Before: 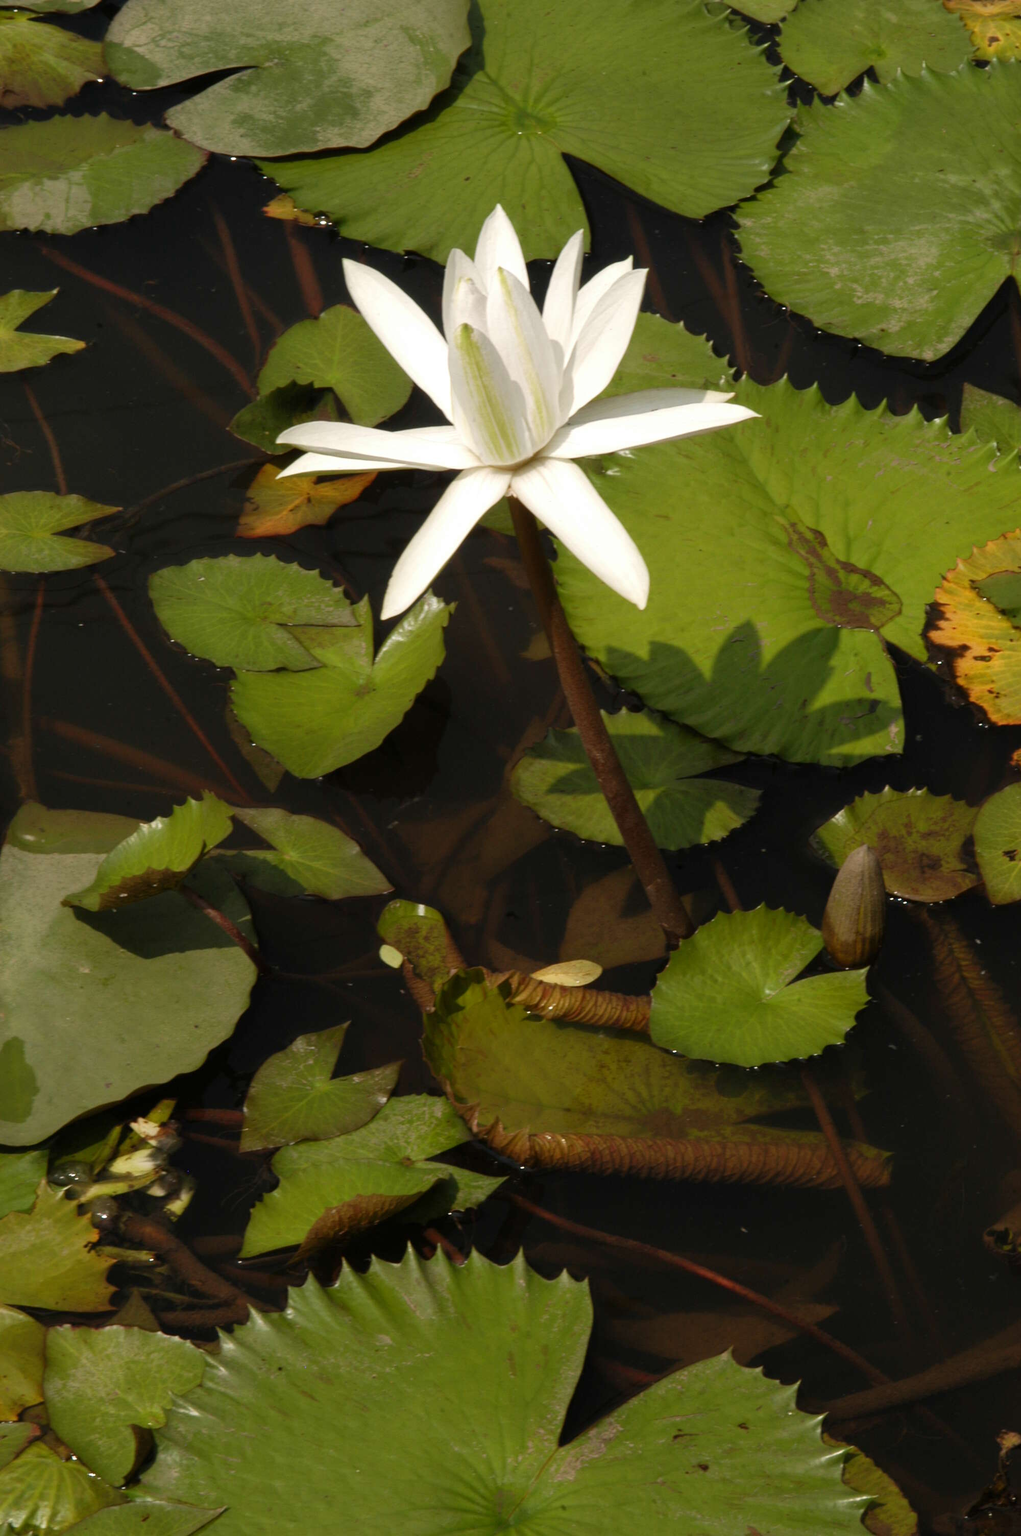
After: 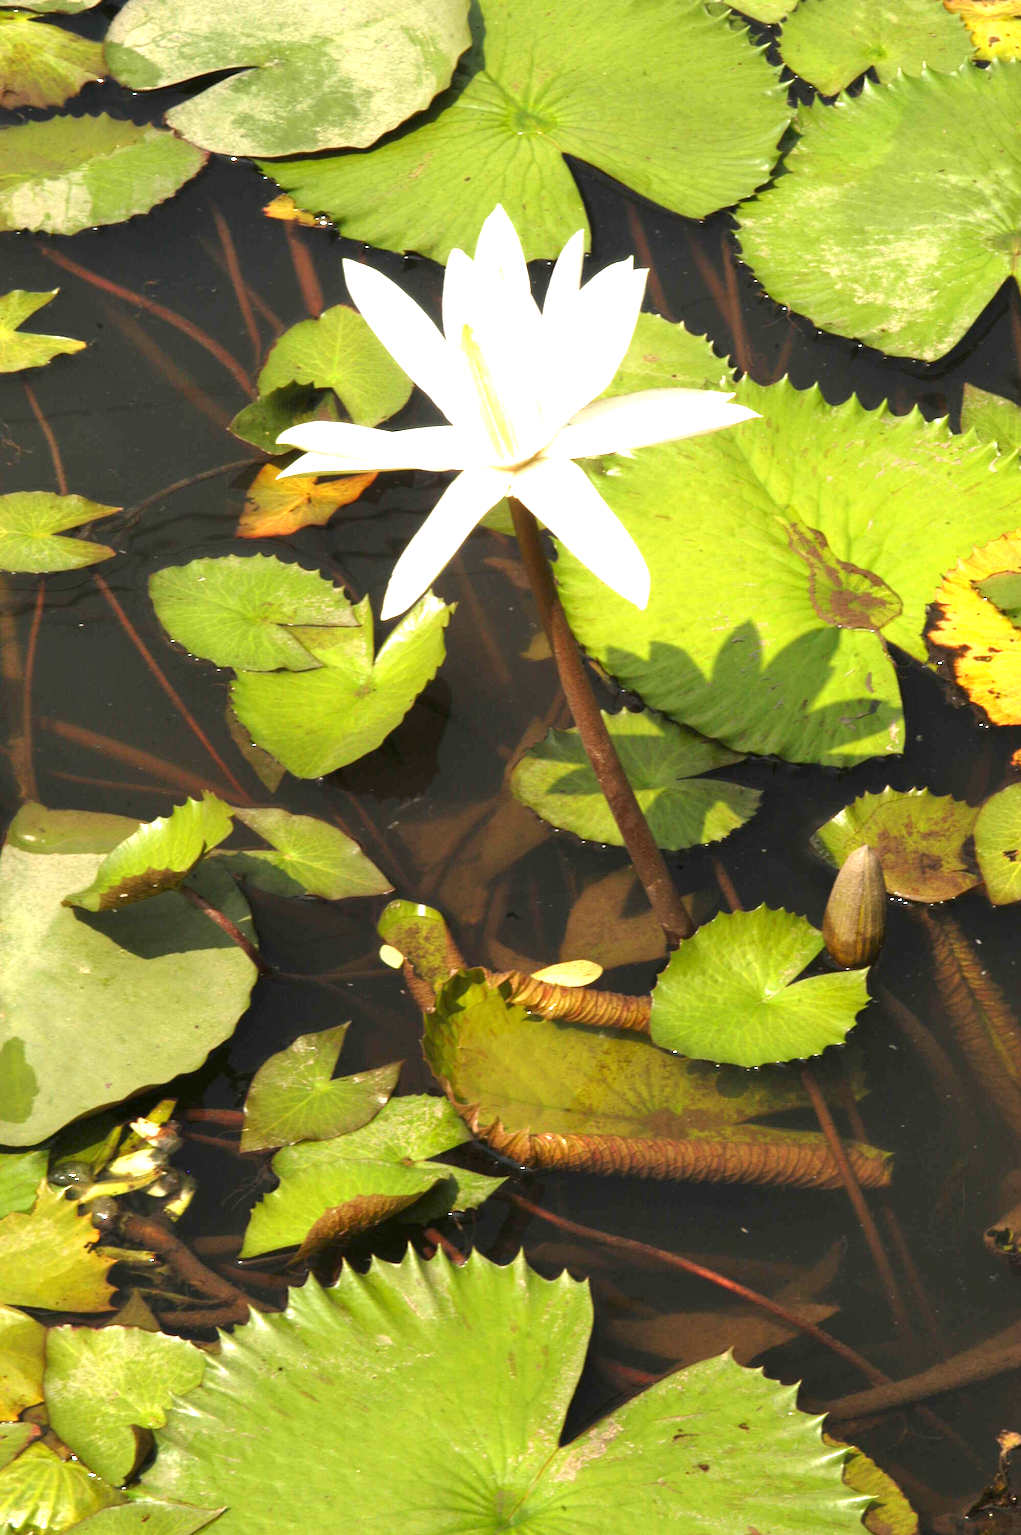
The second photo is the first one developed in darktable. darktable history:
exposure: exposure 2 EV, compensate highlight preservation false
shadows and highlights: shadows 30.86, highlights 0, soften with gaussian
